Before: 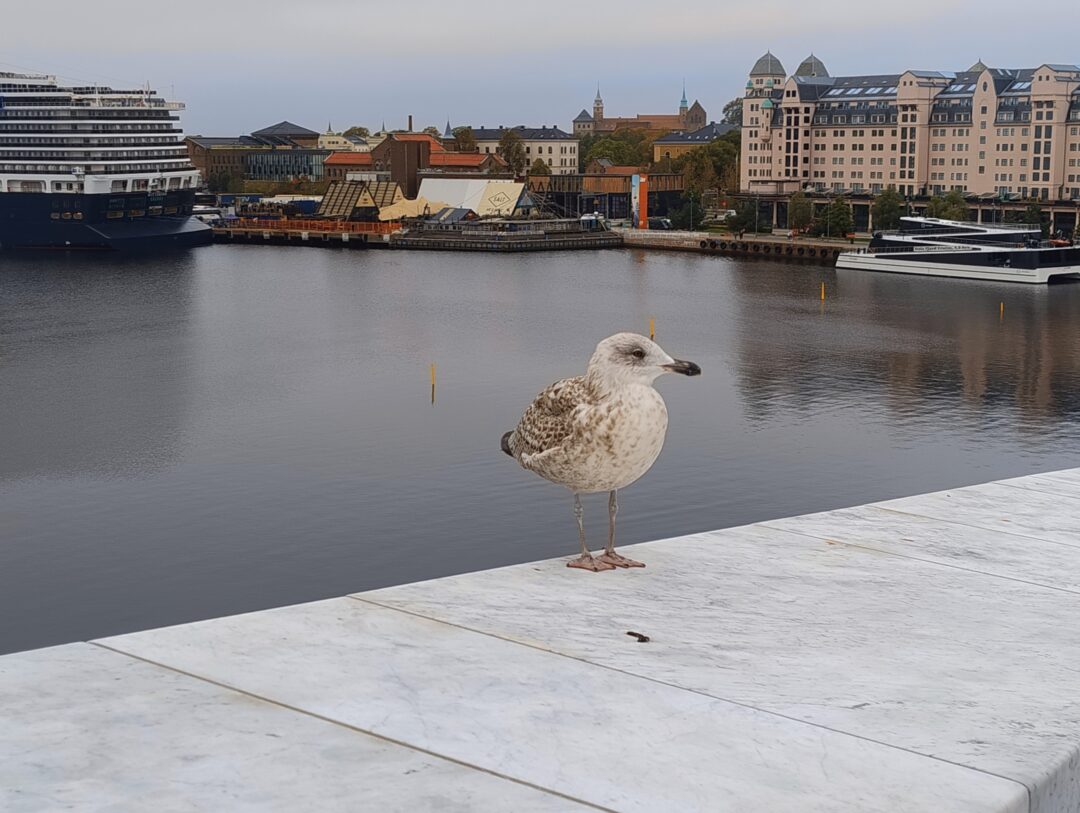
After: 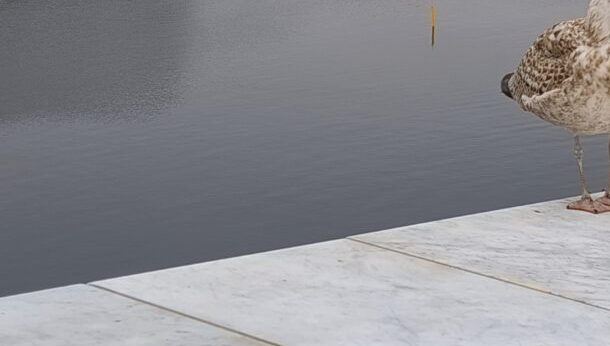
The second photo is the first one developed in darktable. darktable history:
crop: top 44.144%, right 43.515%, bottom 13.266%
color correction: highlights b* -0.033
